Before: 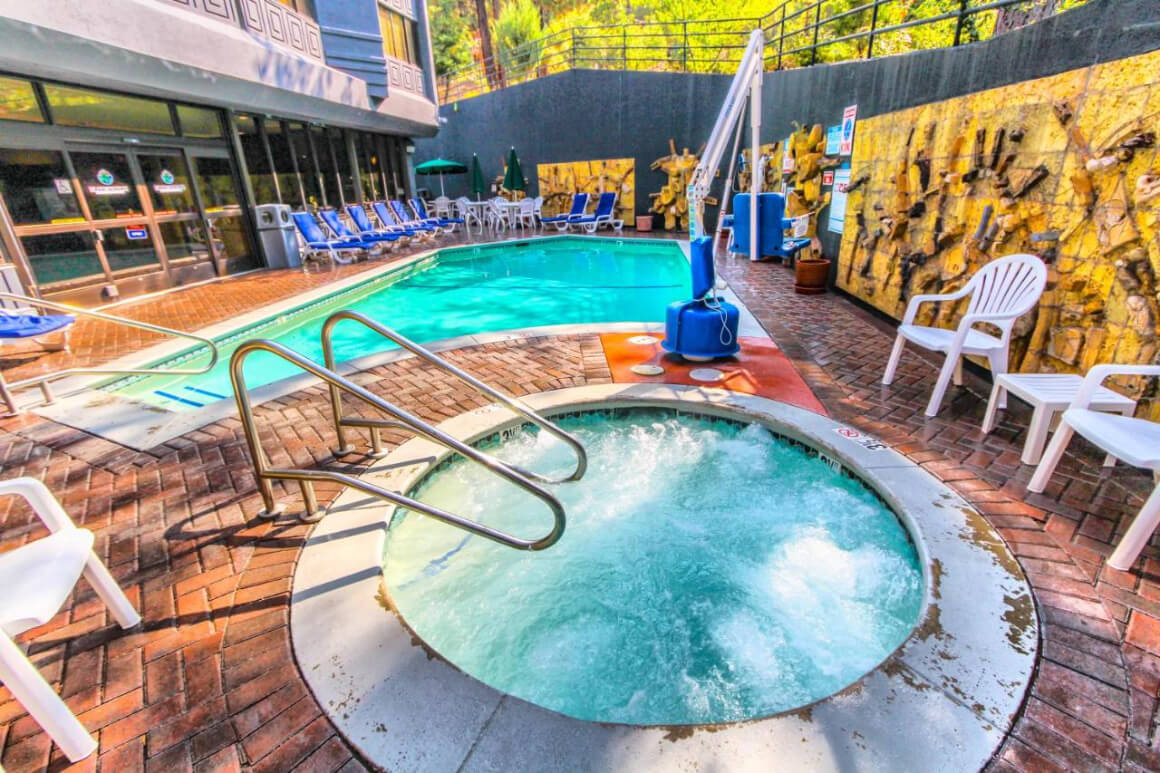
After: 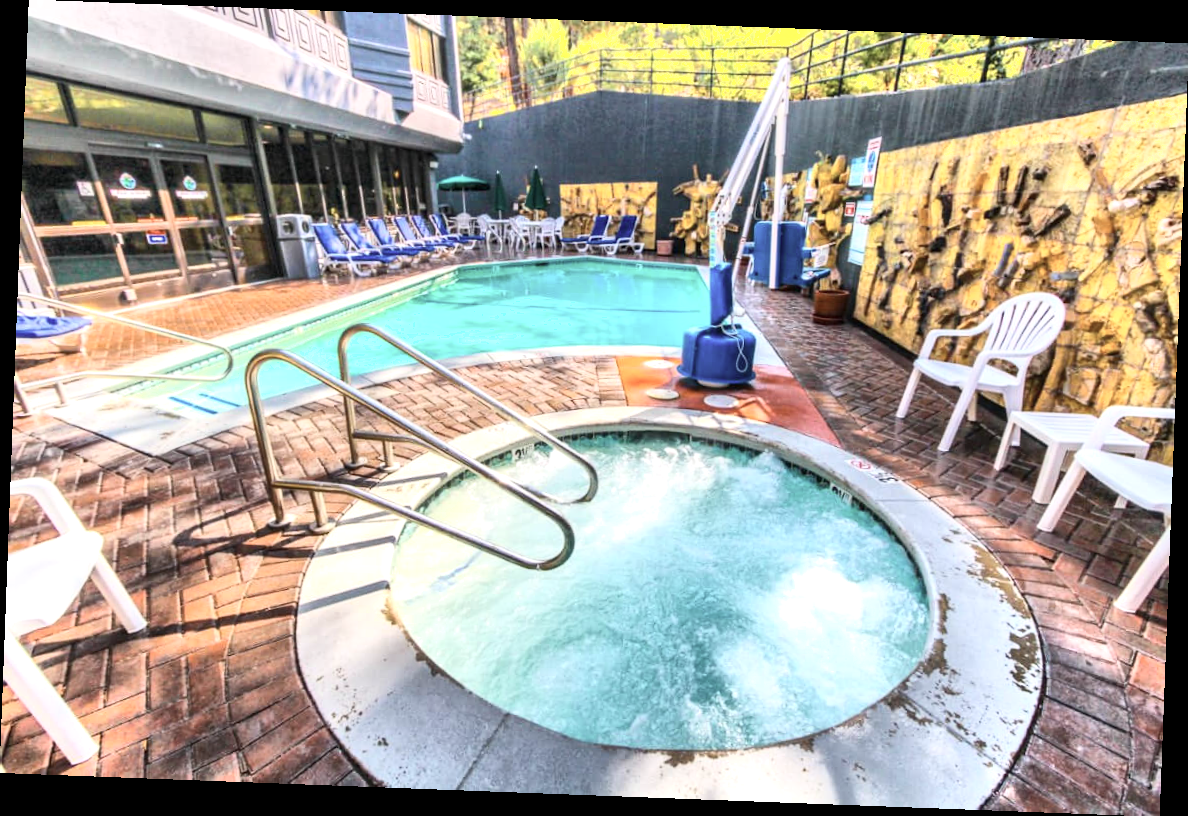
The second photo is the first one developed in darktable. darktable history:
shadows and highlights: shadows 0, highlights 40
tone equalizer: on, module defaults
exposure: exposure 0.367 EV, compensate highlight preservation false
rotate and perspective: rotation 2.17°, automatic cropping off
contrast brightness saturation: contrast 0.1, saturation -0.3
